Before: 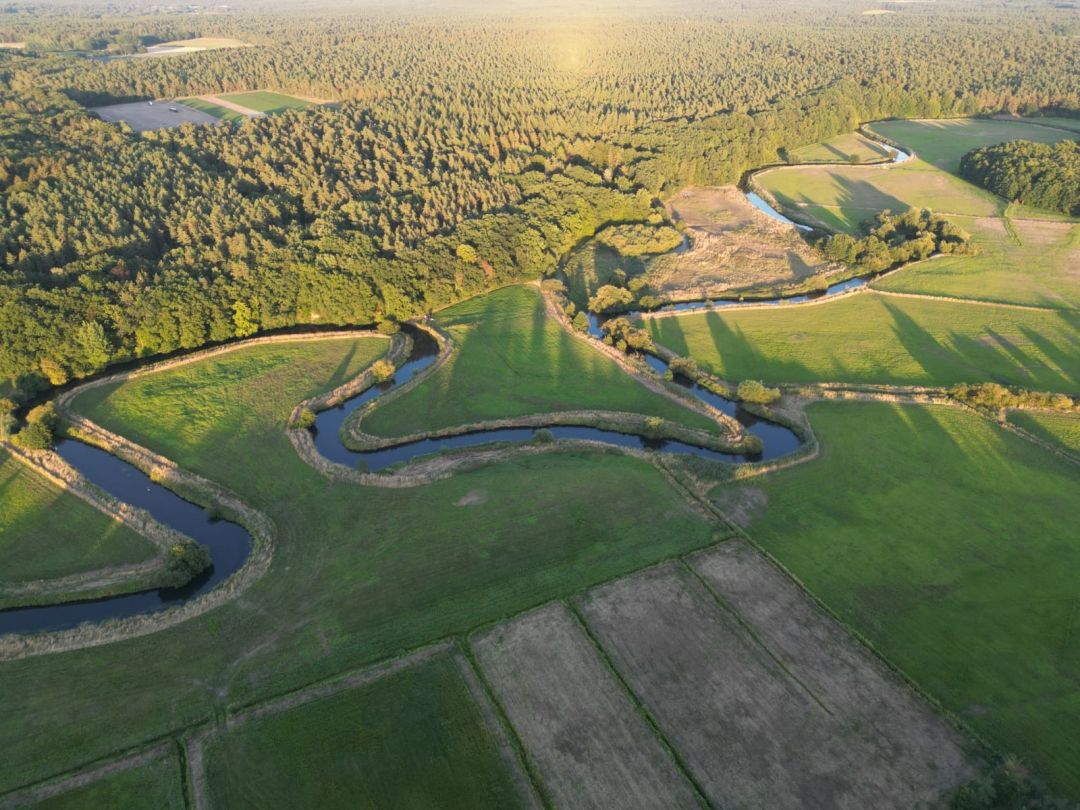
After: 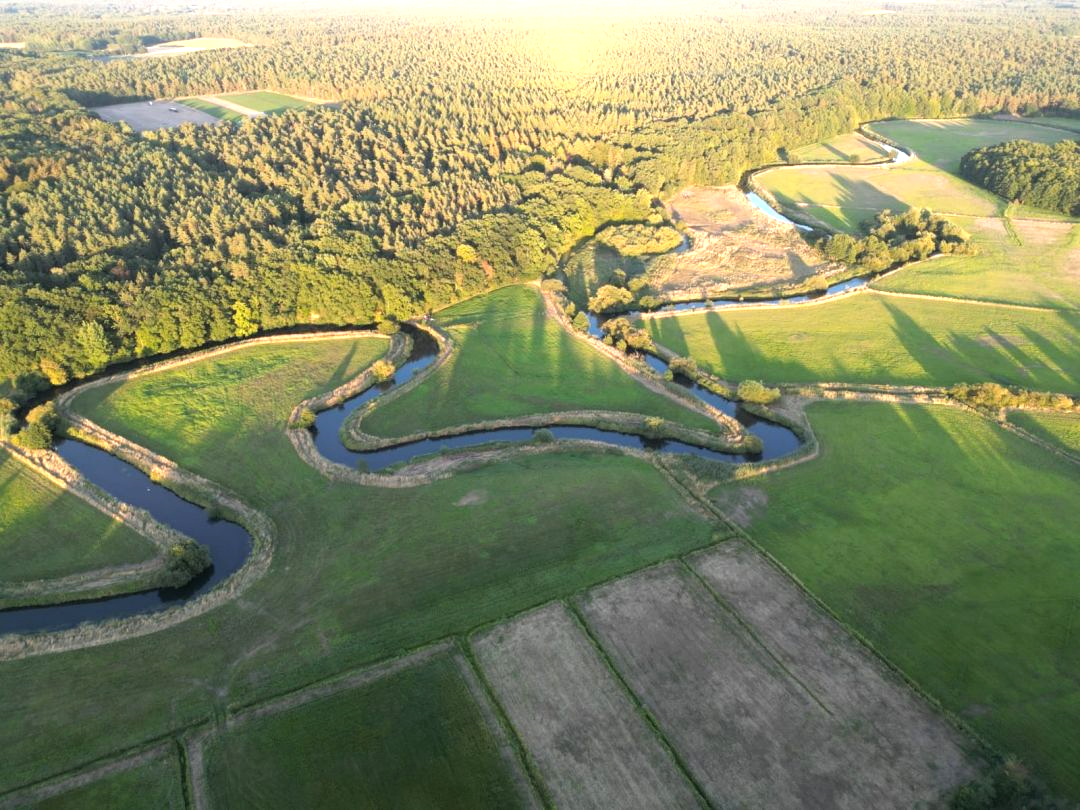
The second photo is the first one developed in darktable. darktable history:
tone equalizer: -8 EV -0.772 EV, -7 EV -0.669 EV, -6 EV -0.613 EV, -5 EV -0.418 EV, -3 EV 0.374 EV, -2 EV 0.6 EV, -1 EV 0.678 EV, +0 EV 0.771 EV
